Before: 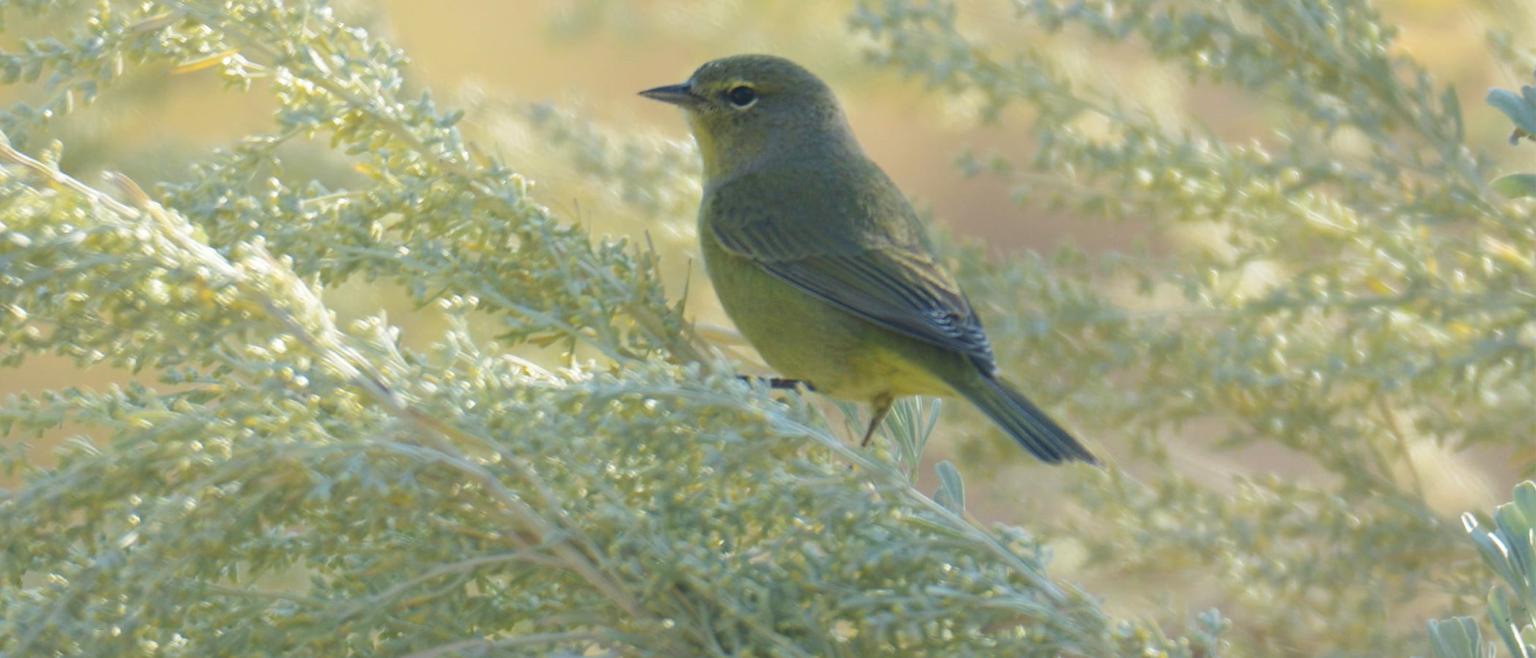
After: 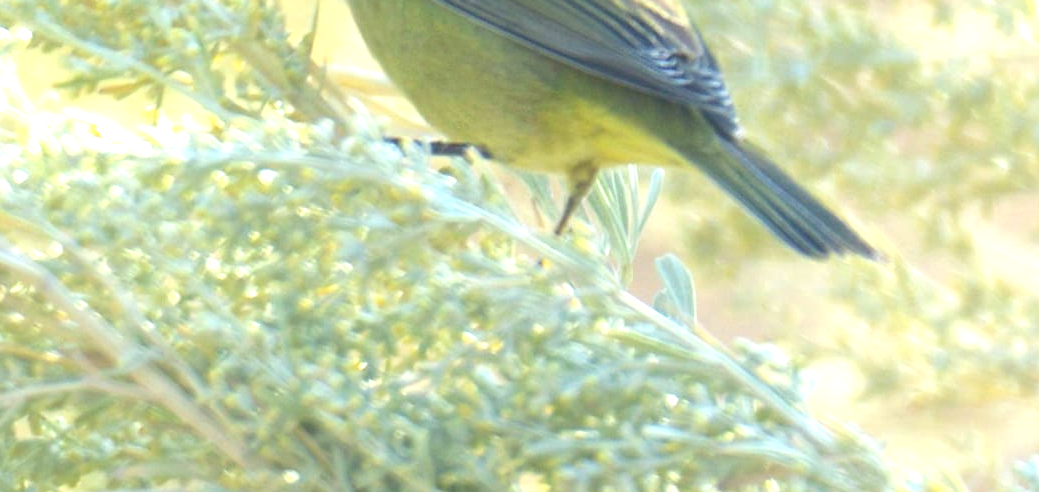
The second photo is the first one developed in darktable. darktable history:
tone equalizer: on, module defaults
crop: left 29.672%, top 41.786%, right 20.851%, bottom 3.487%
white balance: emerald 1
exposure: black level correction 0, exposure 1.2 EV, compensate exposure bias true, compensate highlight preservation false
